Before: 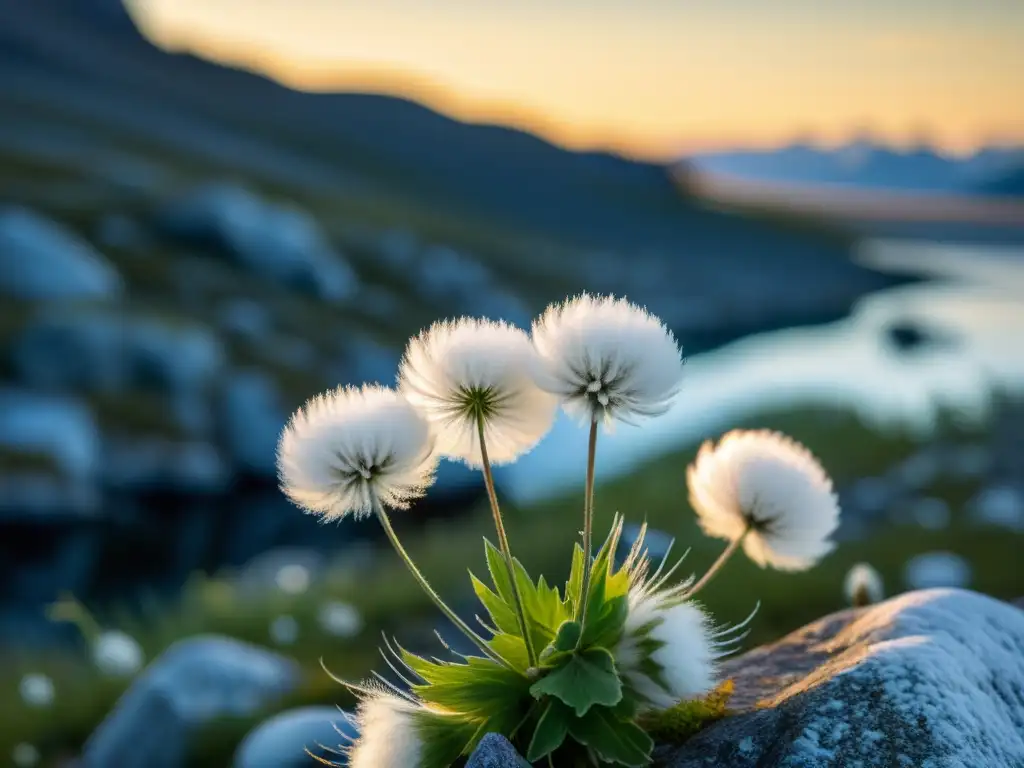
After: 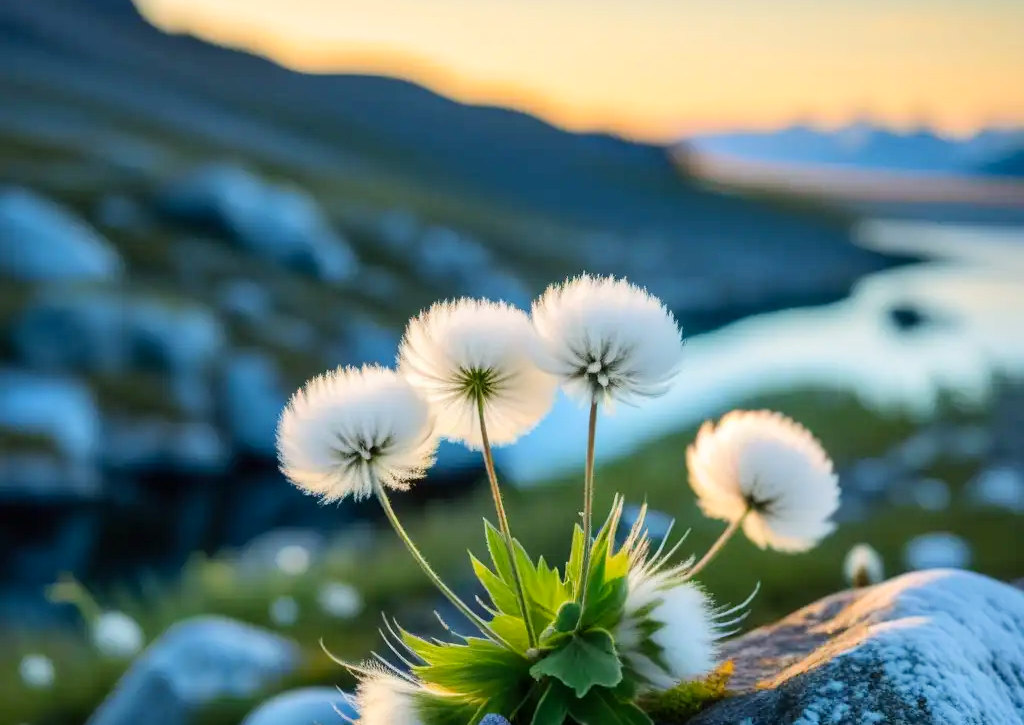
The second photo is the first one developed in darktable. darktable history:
crop and rotate: top 2.479%, bottom 3.018%
tone curve: curves: ch0 [(0, 0) (0.526, 0.642) (1, 1)], color space Lab, linked channels, preserve colors none
